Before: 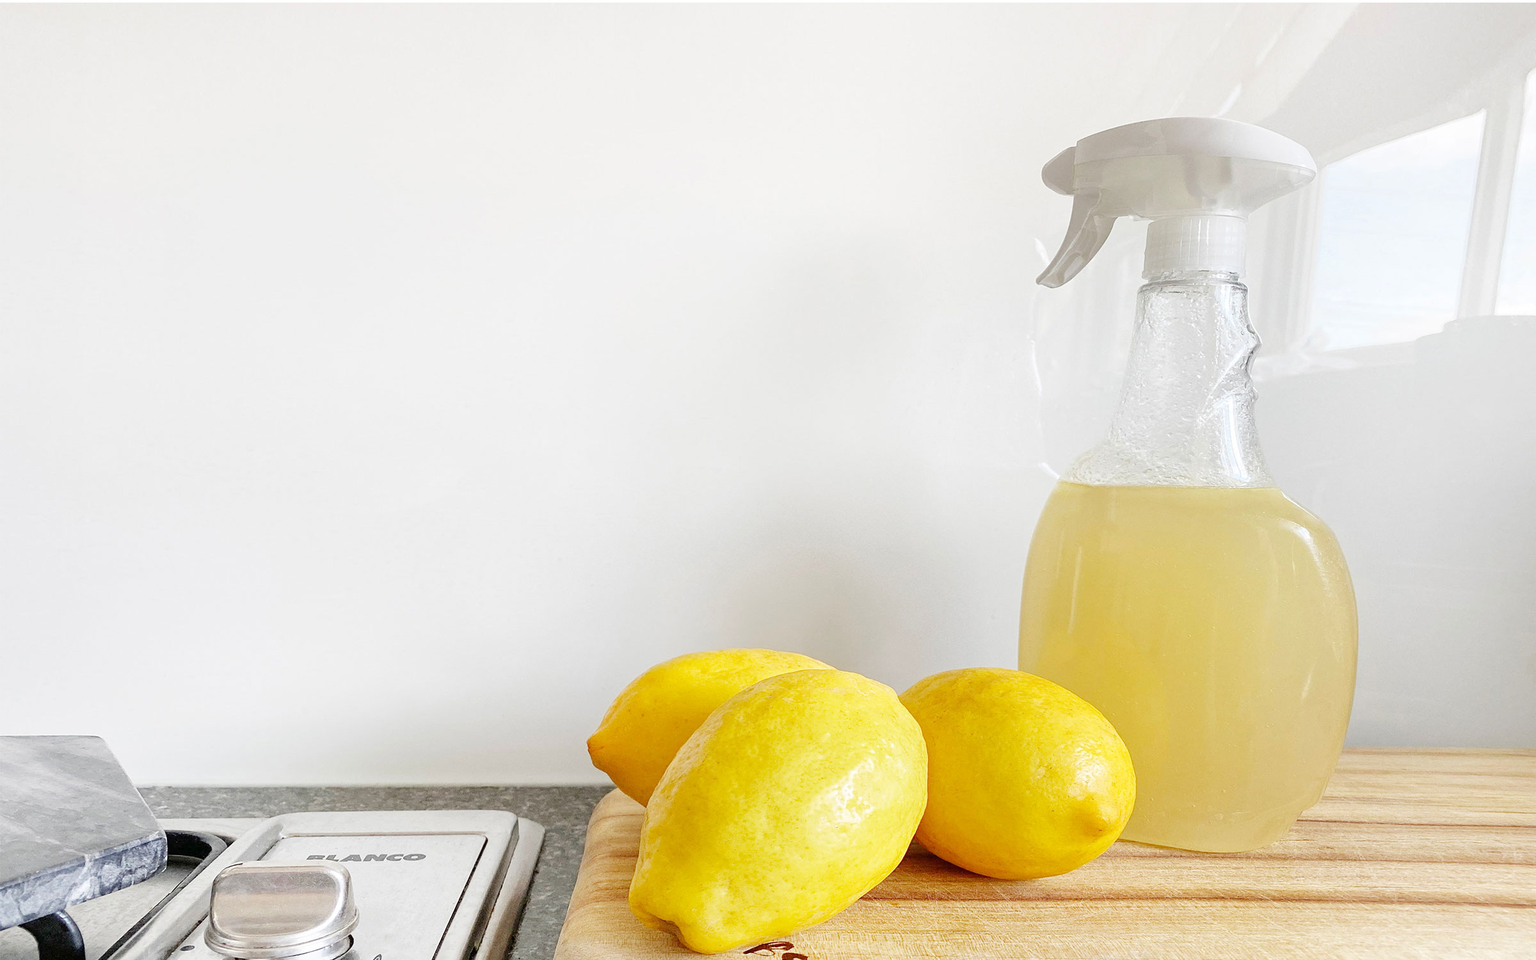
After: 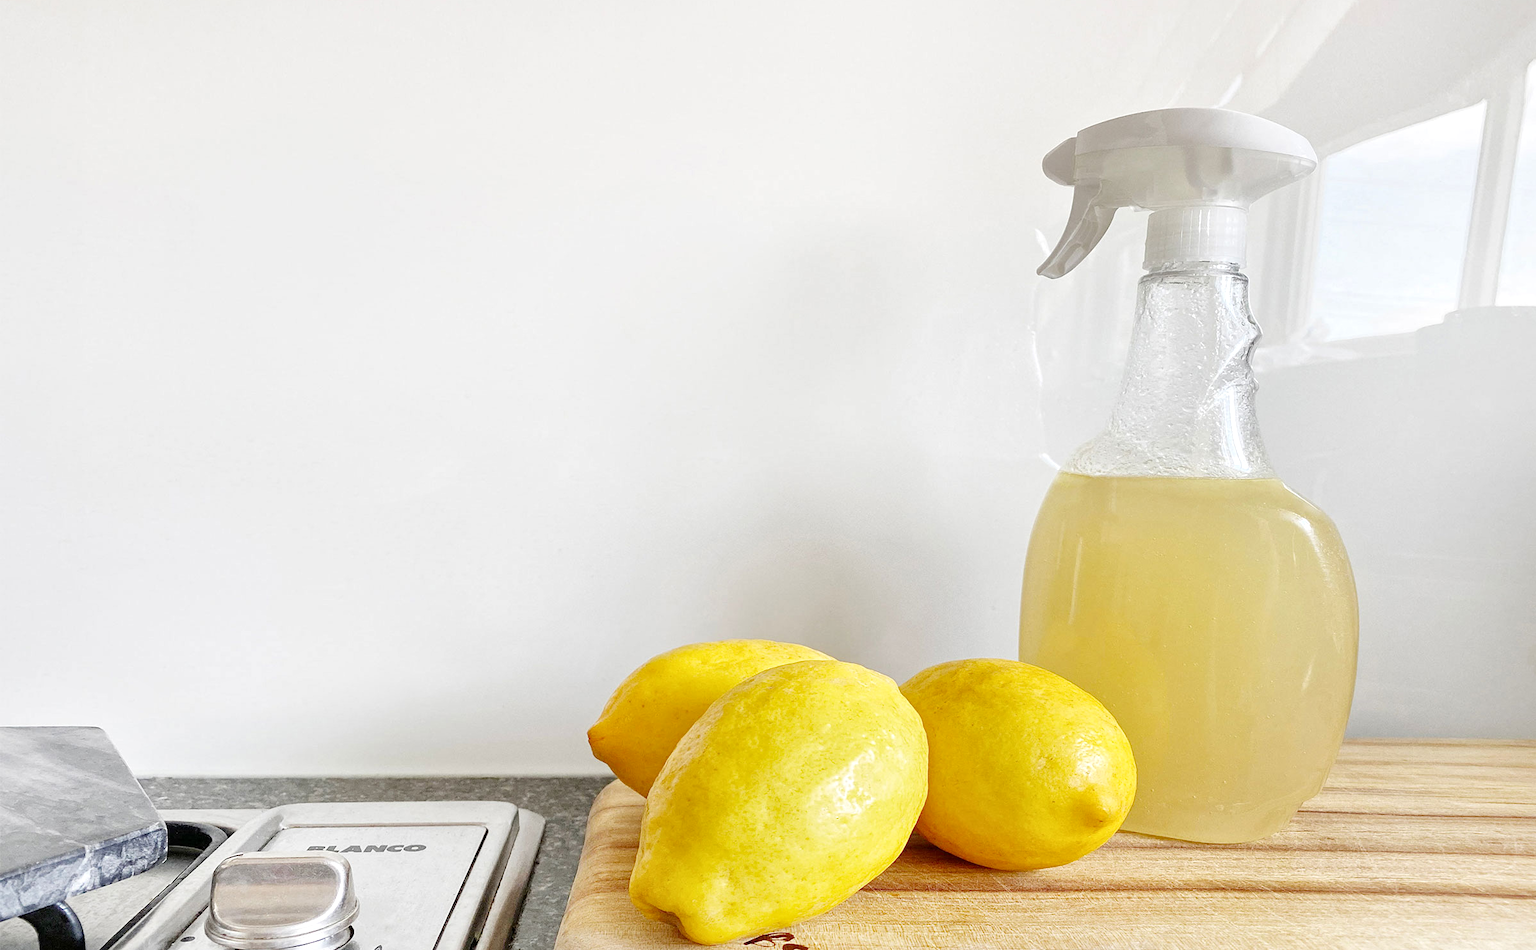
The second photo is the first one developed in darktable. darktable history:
crop: top 1.049%, right 0.001%
local contrast: mode bilateral grid, contrast 20, coarseness 50, detail 130%, midtone range 0.2
